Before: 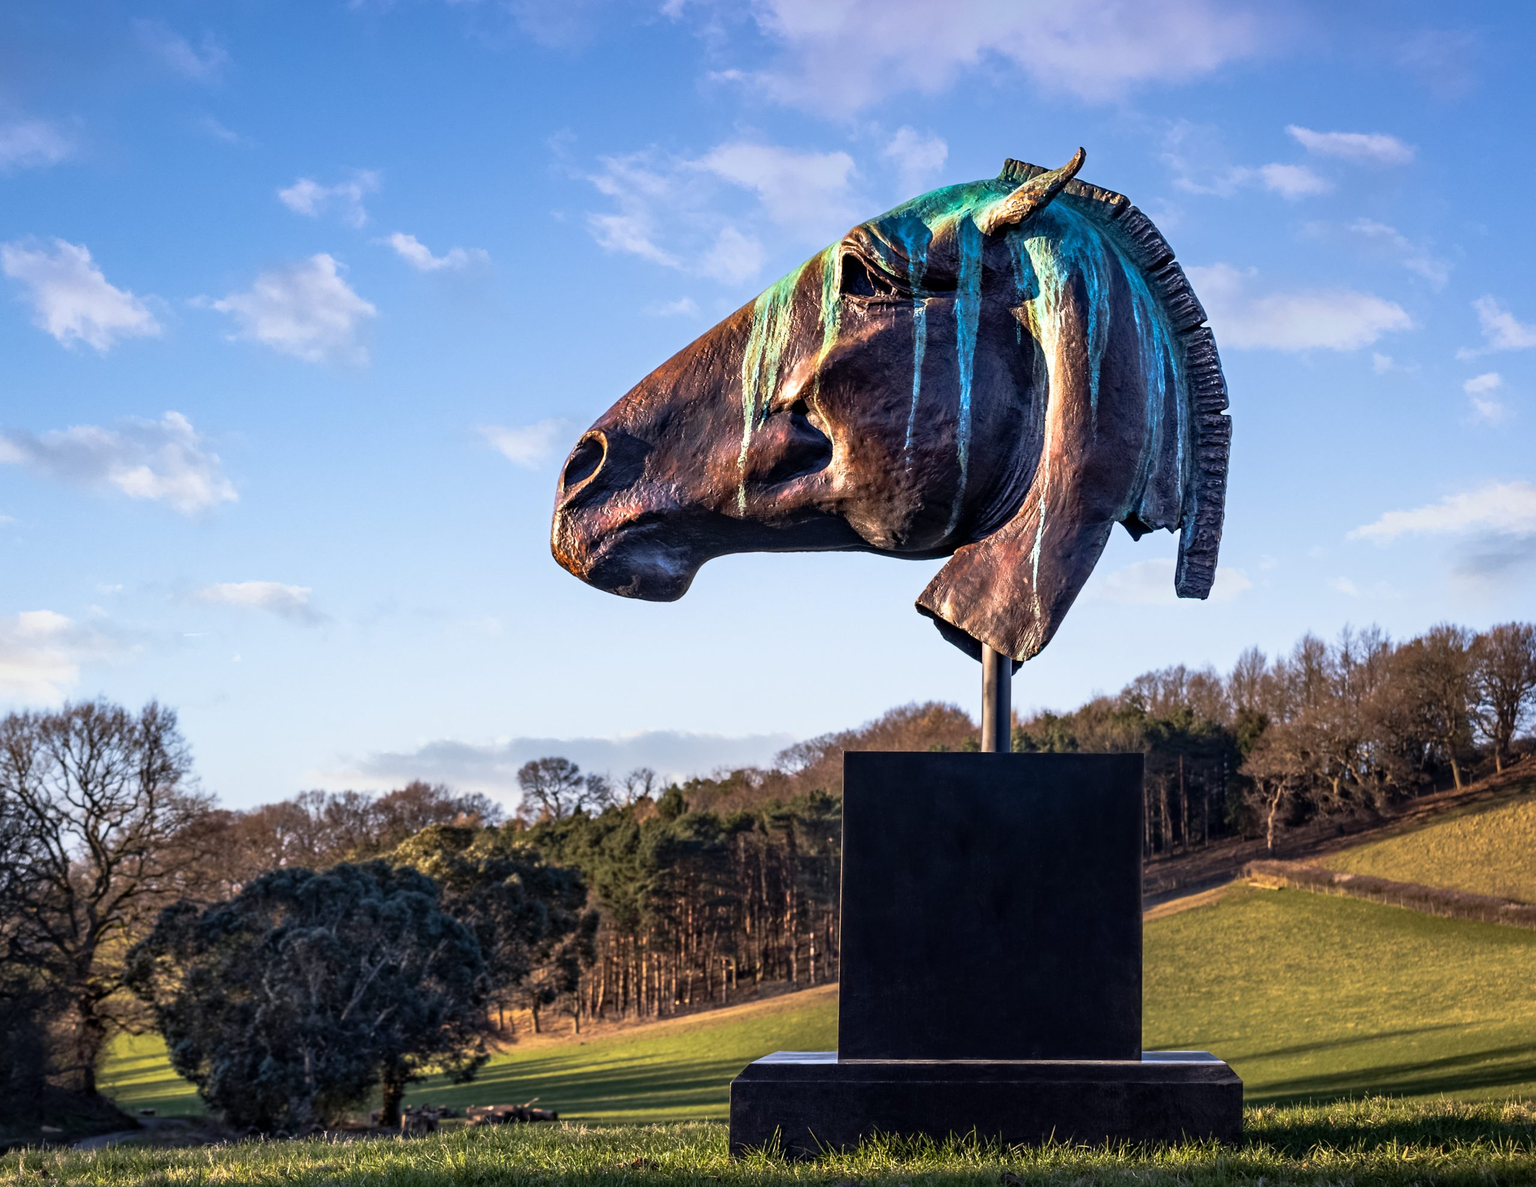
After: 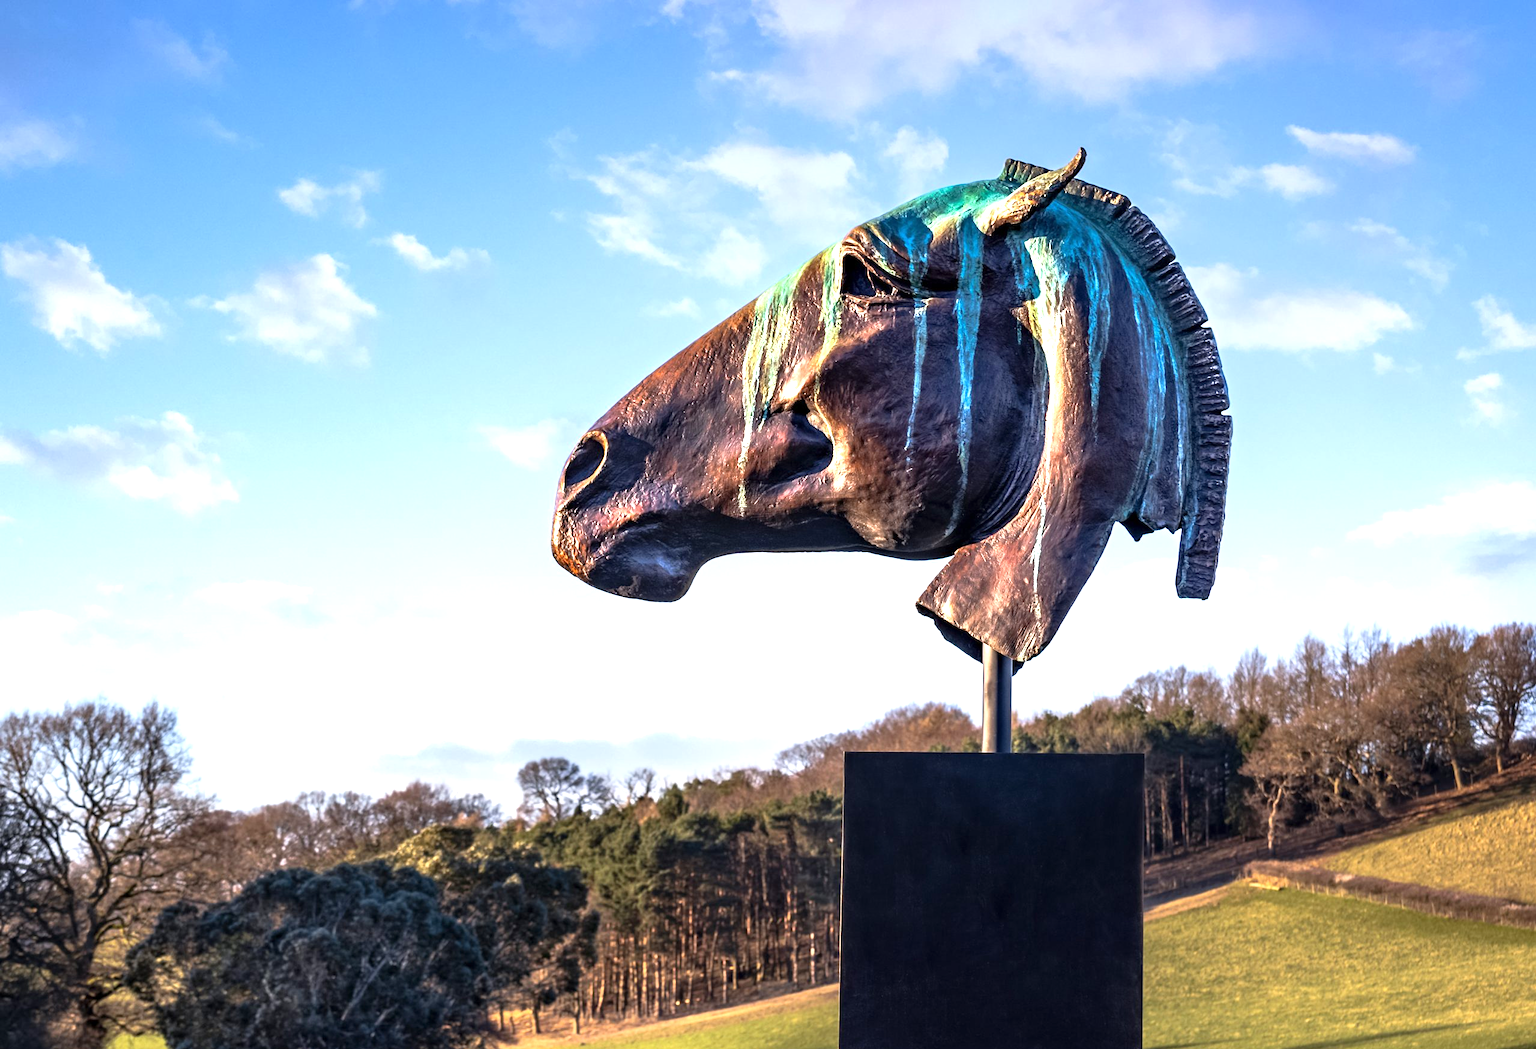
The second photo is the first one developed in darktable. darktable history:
crop and rotate: top 0%, bottom 11.571%
exposure: exposure 0.738 EV, compensate exposure bias true, compensate highlight preservation false
